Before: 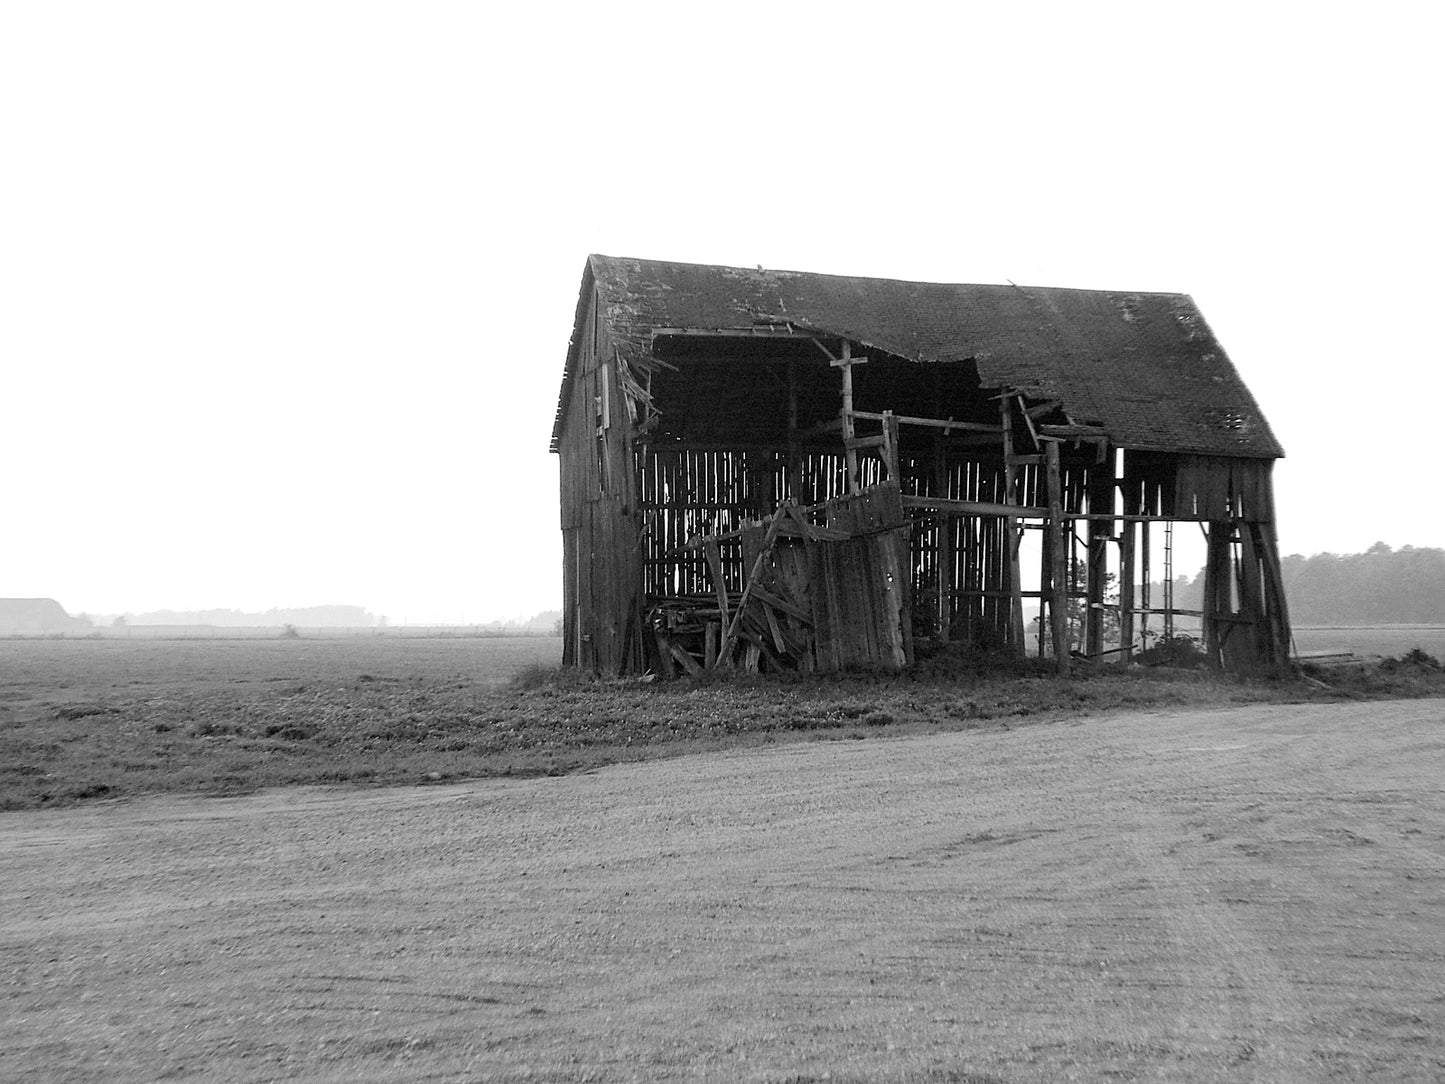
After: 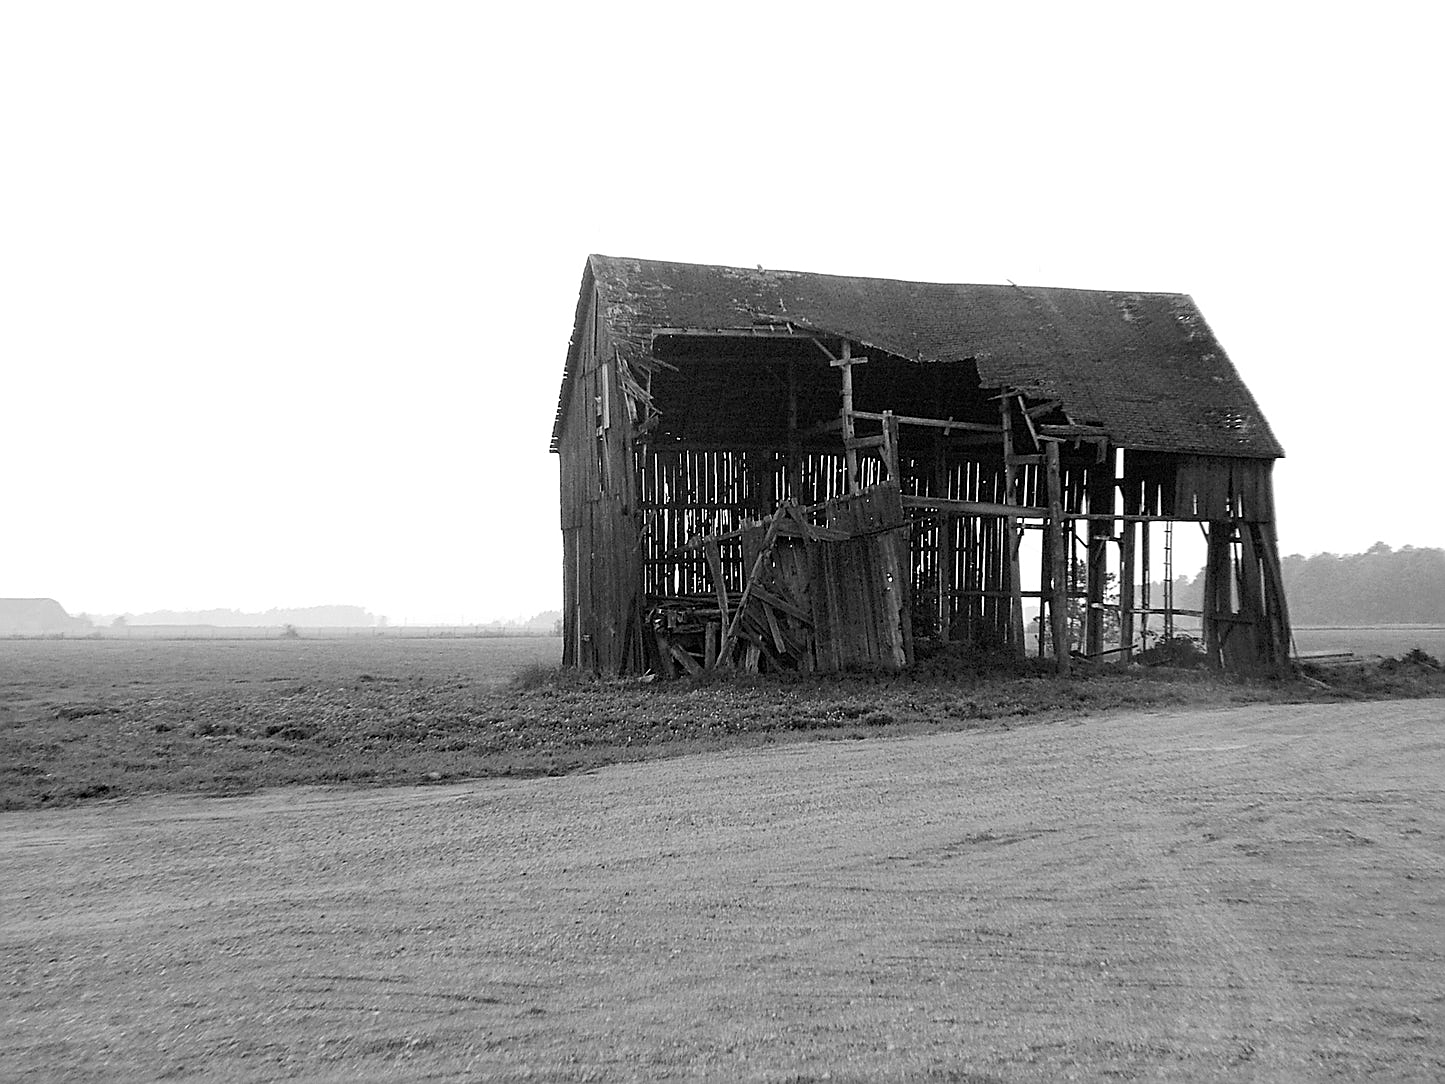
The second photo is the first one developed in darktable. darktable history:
color balance rgb: perceptual saturation grading › global saturation 25%, global vibrance 20%
sharpen: amount 0.478
